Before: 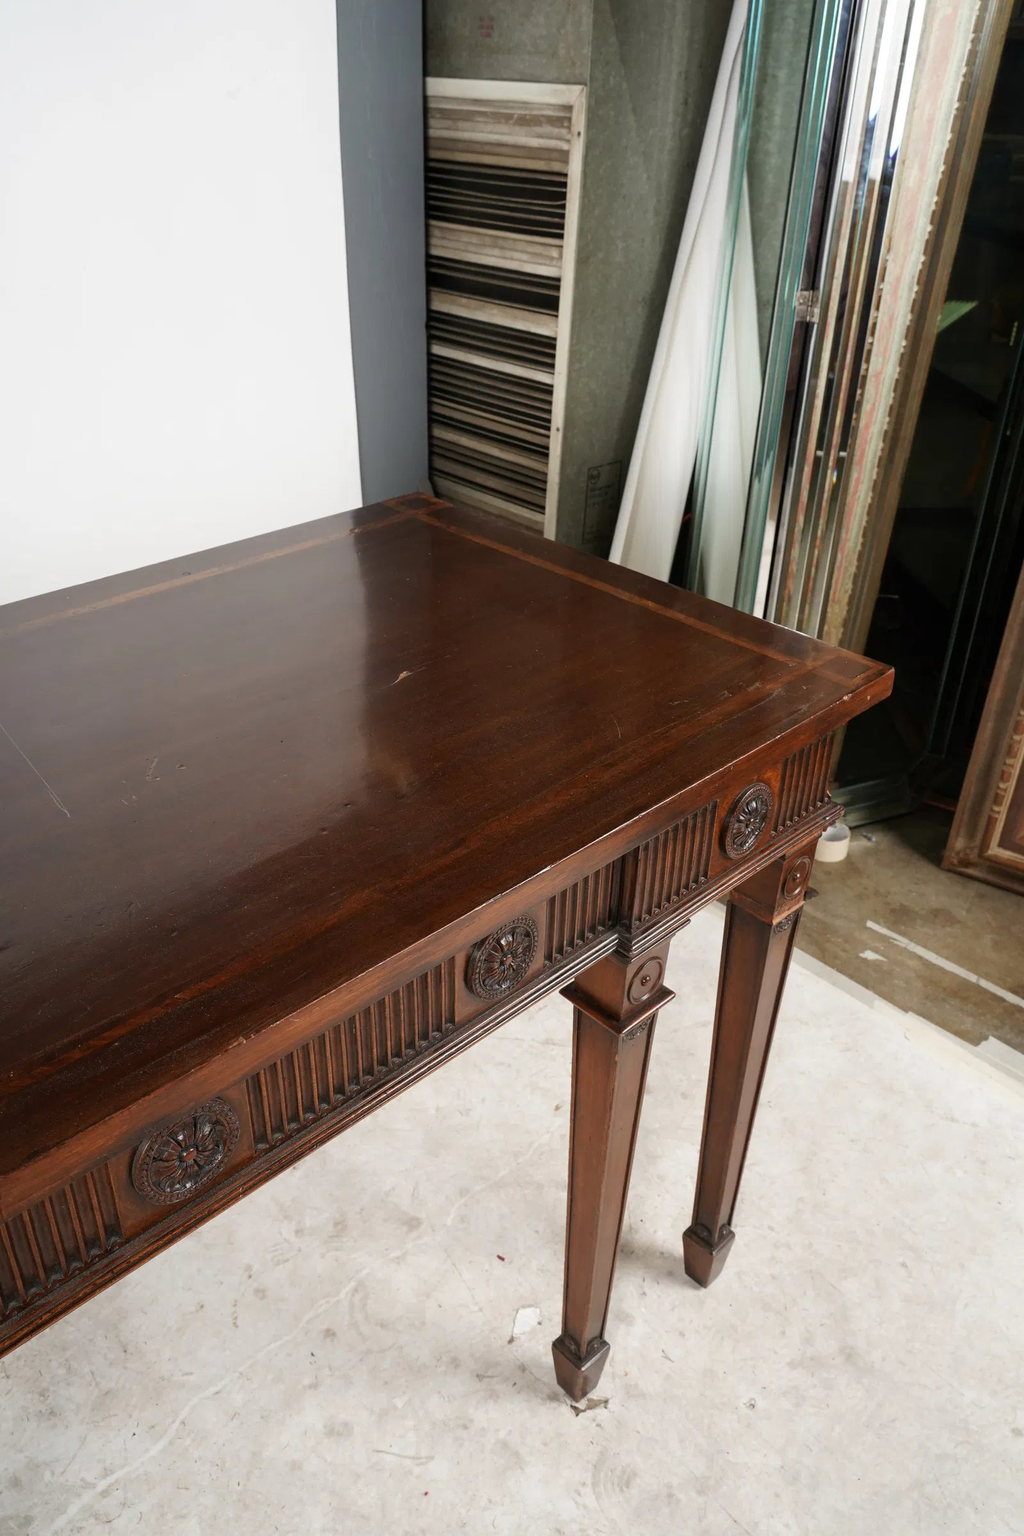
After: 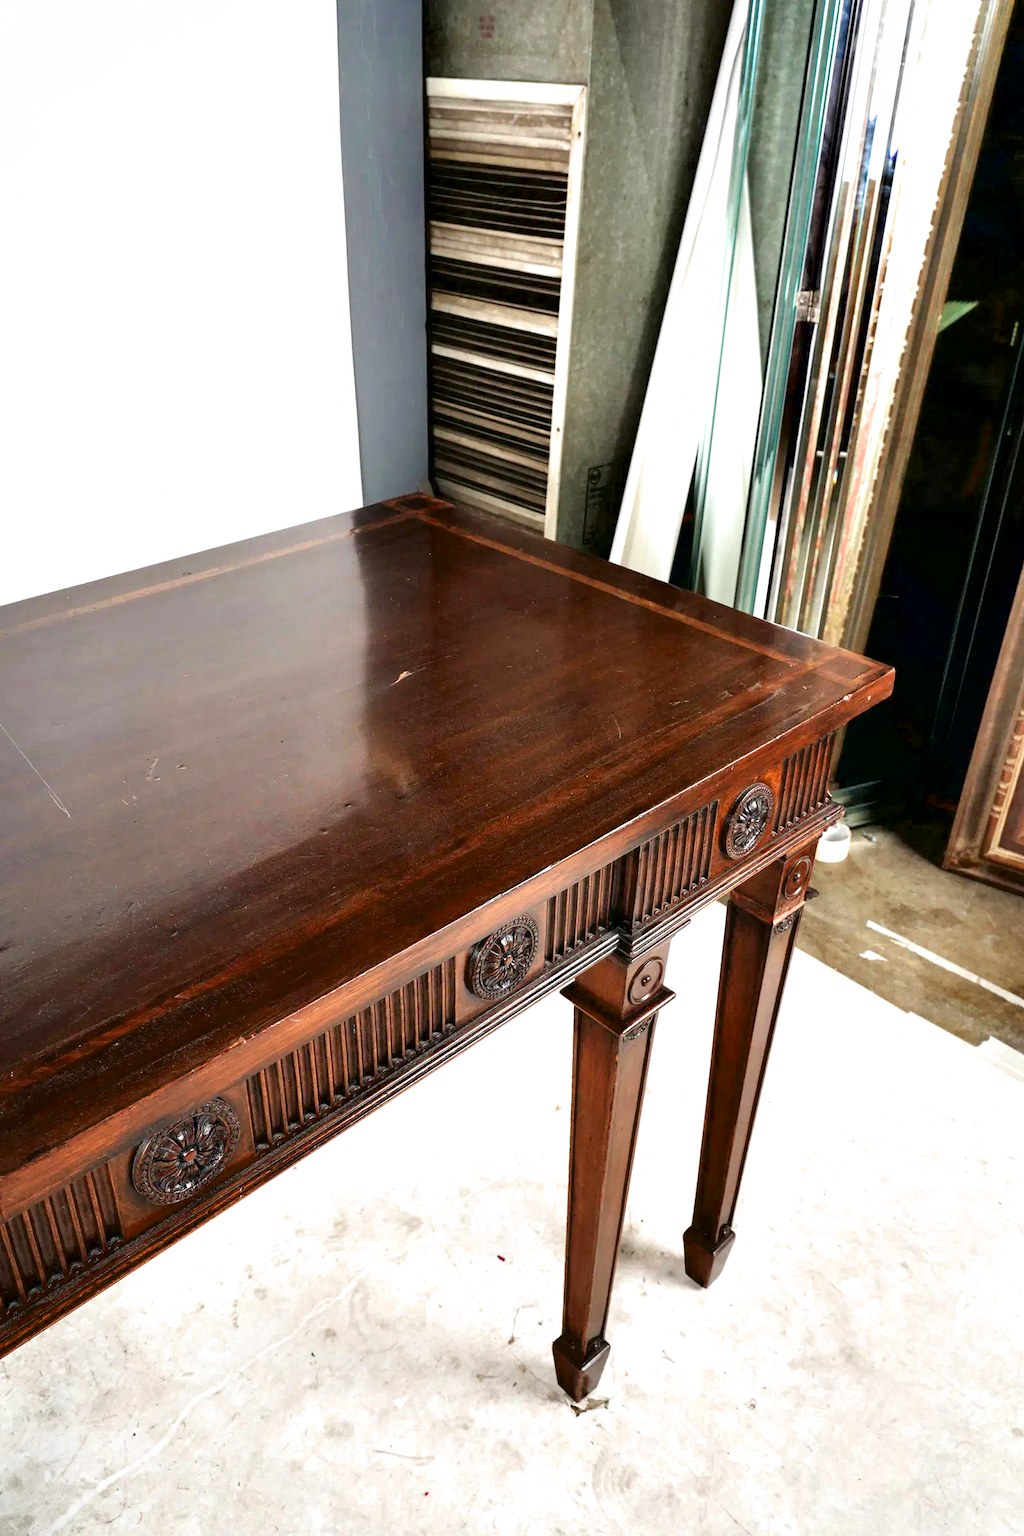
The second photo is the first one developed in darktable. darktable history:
tone equalizer: -7 EV 0.18 EV, -6 EV 0.12 EV, -5 EV 0.08 EV, -4 EV 0.04 EV, -2 EV -0.02 EV, -1 EV -0.04 EV, +0 EV -0.06 EV, luminance estimator HSV value / RGB max
filmic rgb: black relative exposure -15 EV, white relative exposure 3 EV, threshold 6 EV, target black luminance 0%, hardness 9.27, latitude 99%, contrast 0.912, shadows ↔ highlights balance 0.505%, add noise in highlights 0, color science v3 (2019), use custom middle-gray values true, iterations of high-quality reconstruction 0, contrast in highlights soft, enable highlight reconstruction true
contrast equalizer: octaves 7, y [[0.627 ×6], [0.563 ×6], [0 ×6], [0 ×6], [0 ×6]]
exposure: exposure 1 EV, compensate highlight preservation false
